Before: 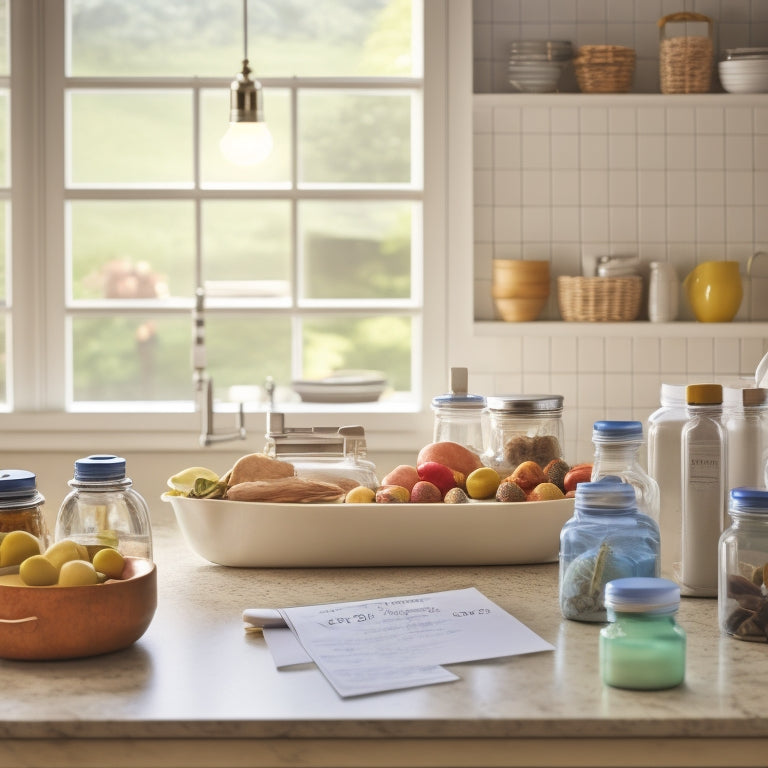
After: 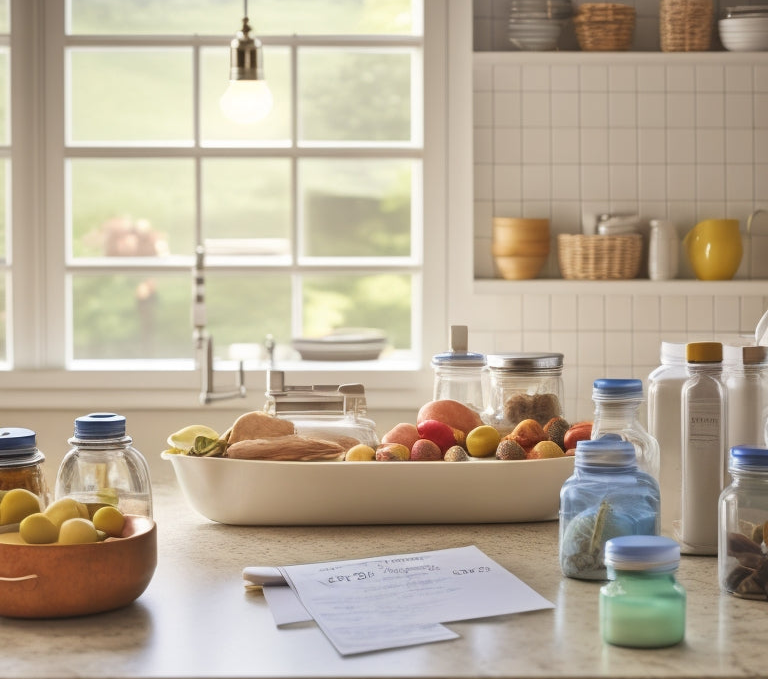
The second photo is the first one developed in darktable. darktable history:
crop and rotate: top 5.534%, bottom 5.952%
